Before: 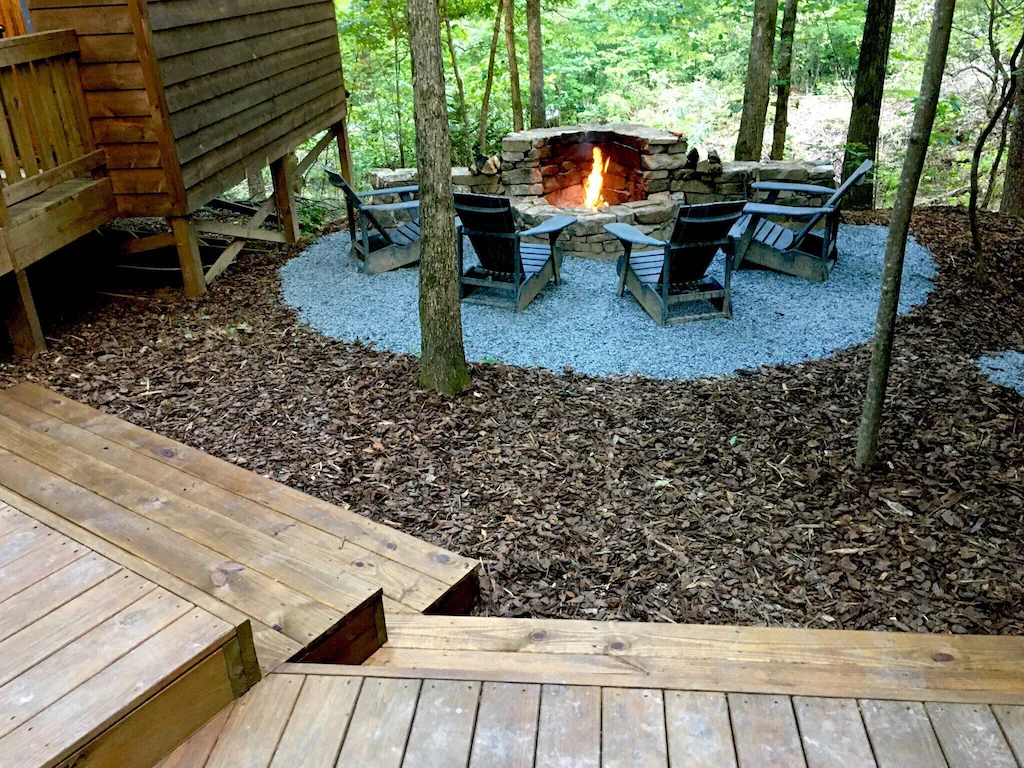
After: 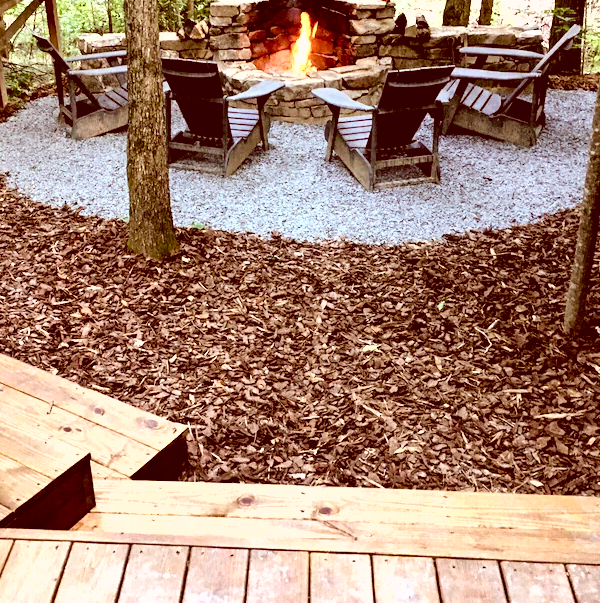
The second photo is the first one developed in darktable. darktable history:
shadows and highlights: shadows 33.13, highlights -46.49, compress 49.85%, soften with gaussian
crop and rotate: left 28.575%, top 17.687%, right 12.817%, bottom 3.783%
tone equalizer: -8 EV -0.781 EV, -7 EV -0.721 EV, -6 EV -0.59 EV, -5 EV -0.414 EV, -3 EV 0.369 EV, -2 EV 0.6 EV, -1 EV 0.689 EV, +0 EV 0.733 EV
haze removal: compatibility mode true, adaptive false
color correction: highlights a* 9.31, highlights b* 8.63, shadows a* 39.23, shadows b* 39.23, saturation 0.774
contrast brightness saturation: contrast 0.151, brightness 0.044
